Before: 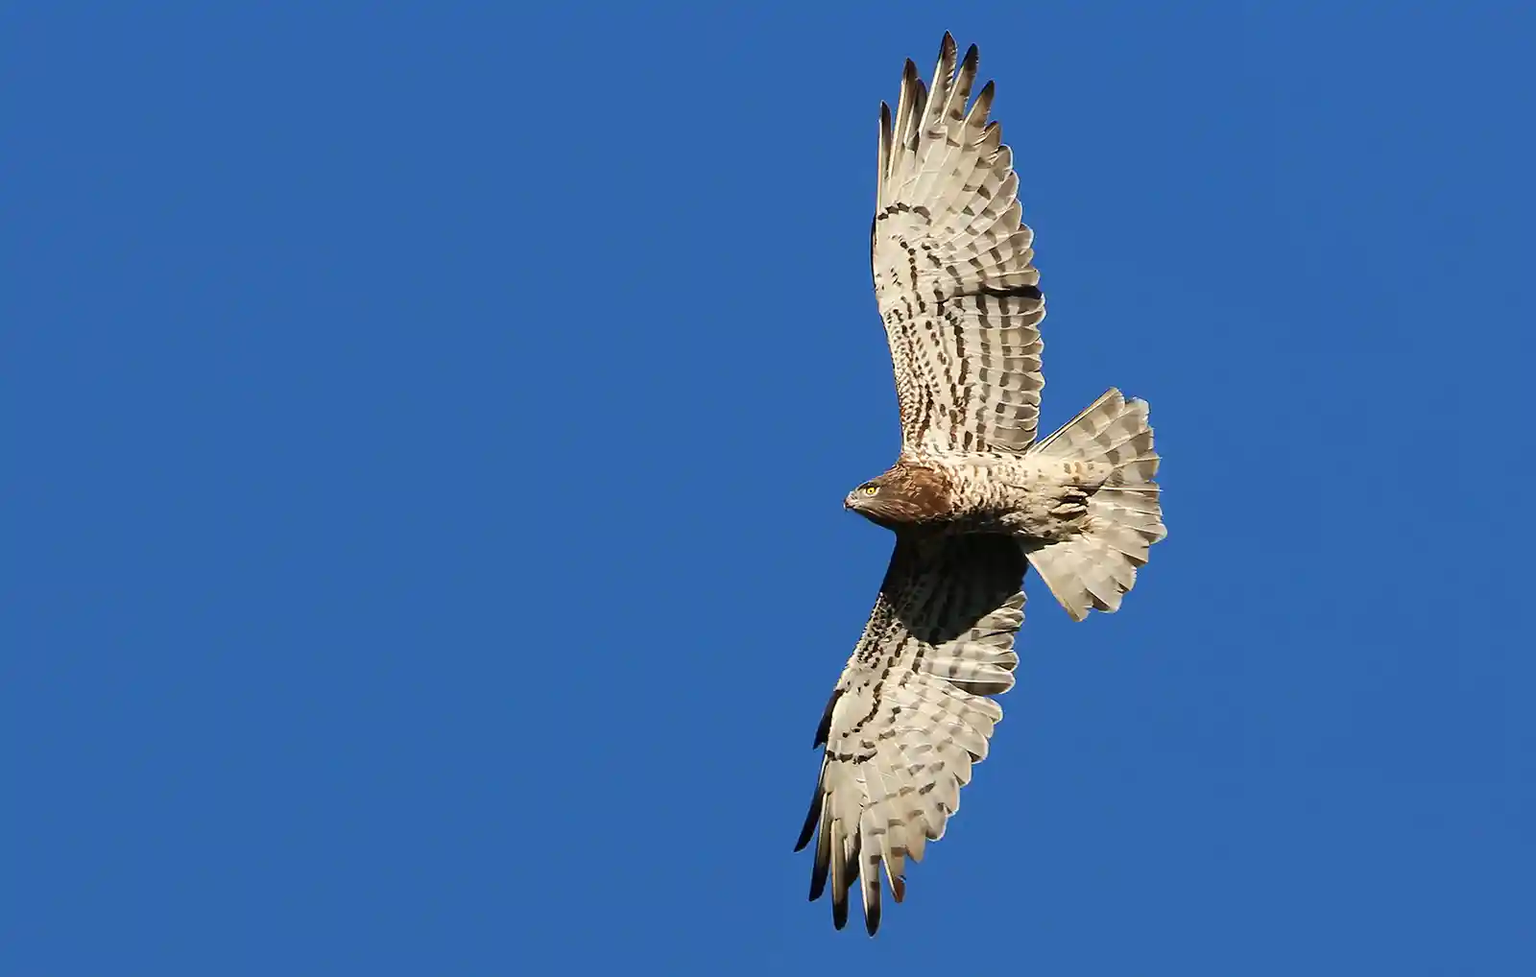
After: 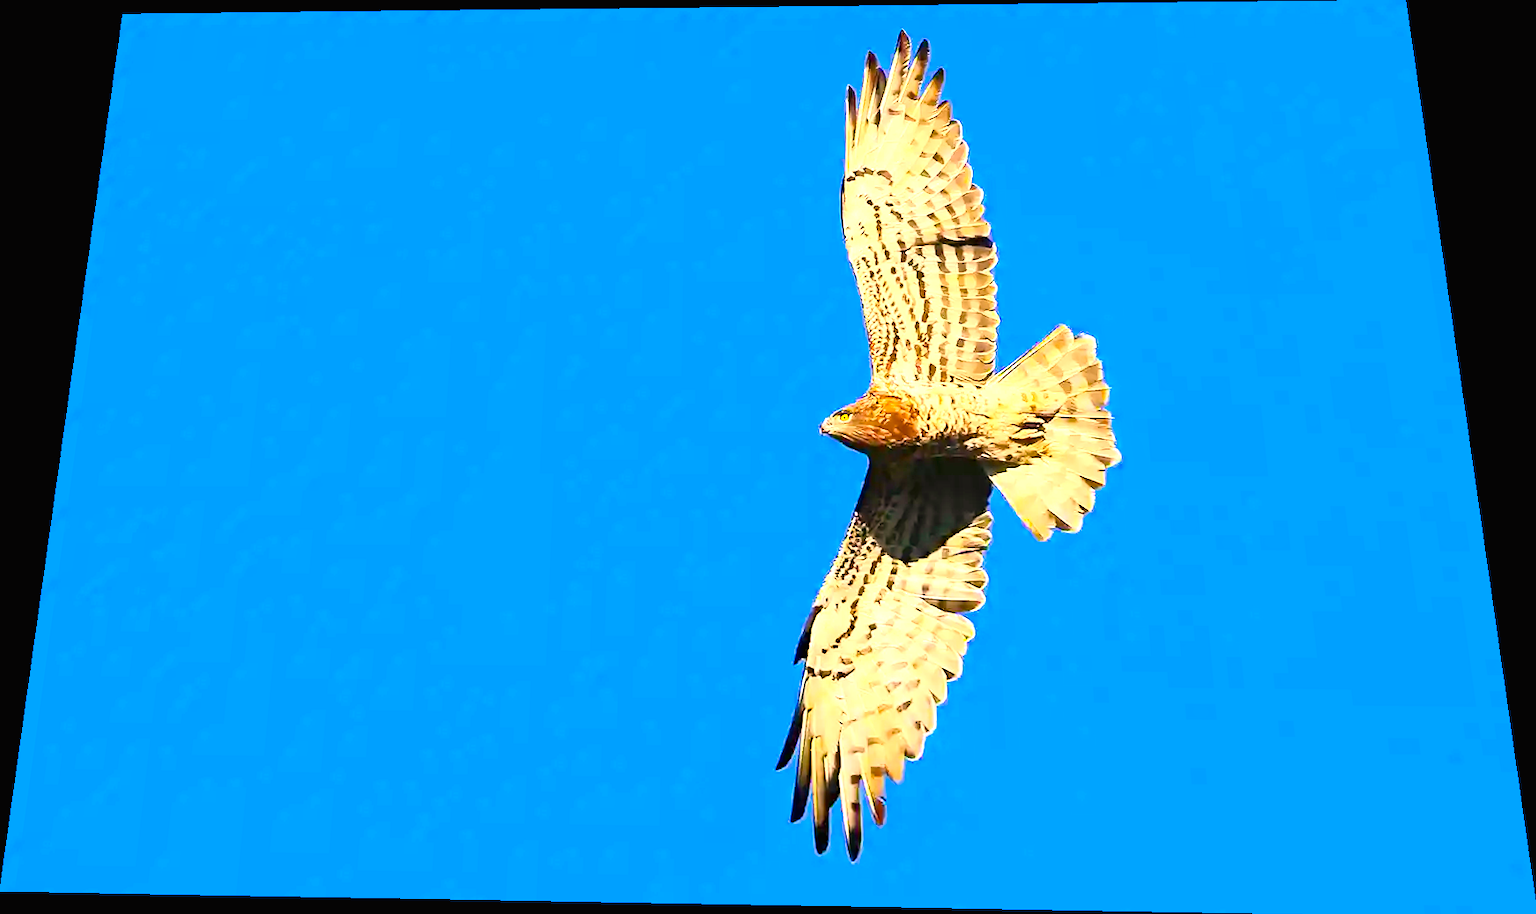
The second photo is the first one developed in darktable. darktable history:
haze removal: compatibility mode true, adaptive false
crop: top 0.05%, bottom 0.098%
color correction: highlights a* 11.96, highlights b* 11.58
exposure: black level correction 0, exposure 1.2 EV, compensate exposure bias true, compensate highlight preservation false
rotate and perspective: rotation 0.128°, lens shift (vertical) -0.181, lens shift (horizontal) -0.044, shear 0.001, automatic cropping off
contrast brightness saturation: contrast 0.2, brightness 0.16, saturation 0.22
color balance rgb: linear chroma grading › global chroma 15%, perceptual saturation grading › global saturation 30%
